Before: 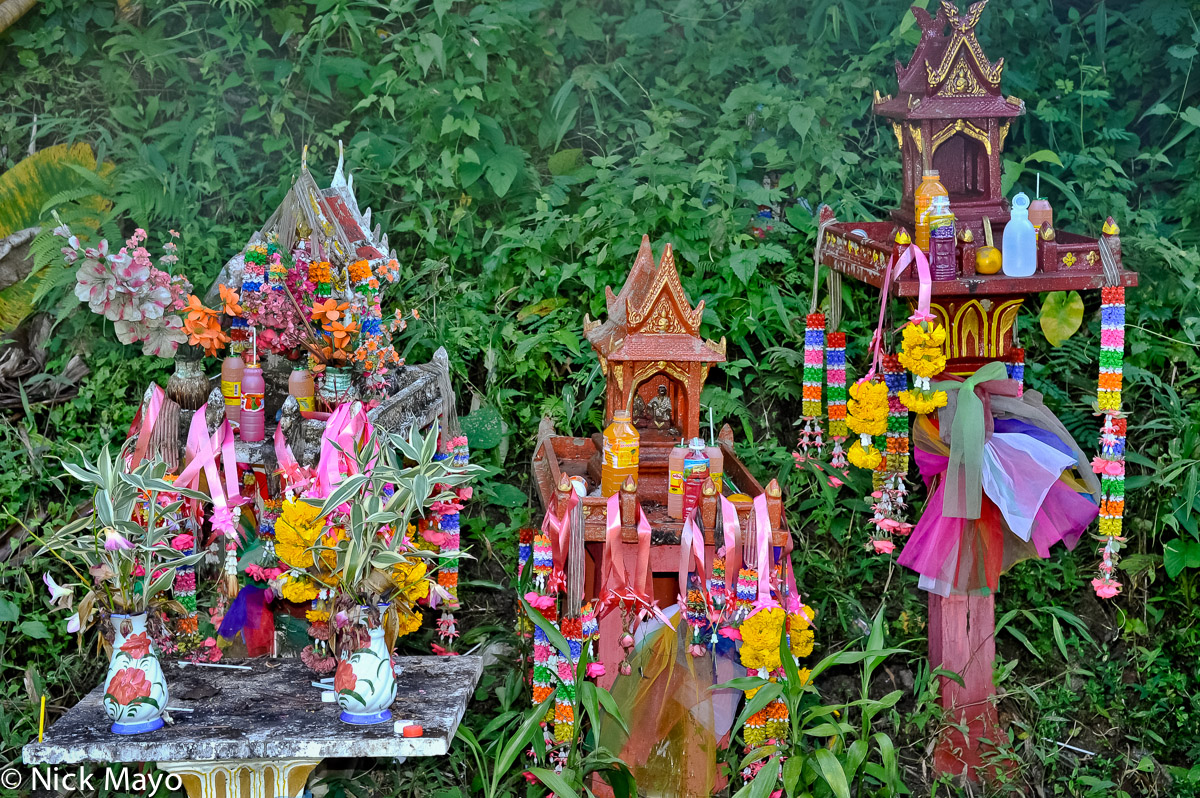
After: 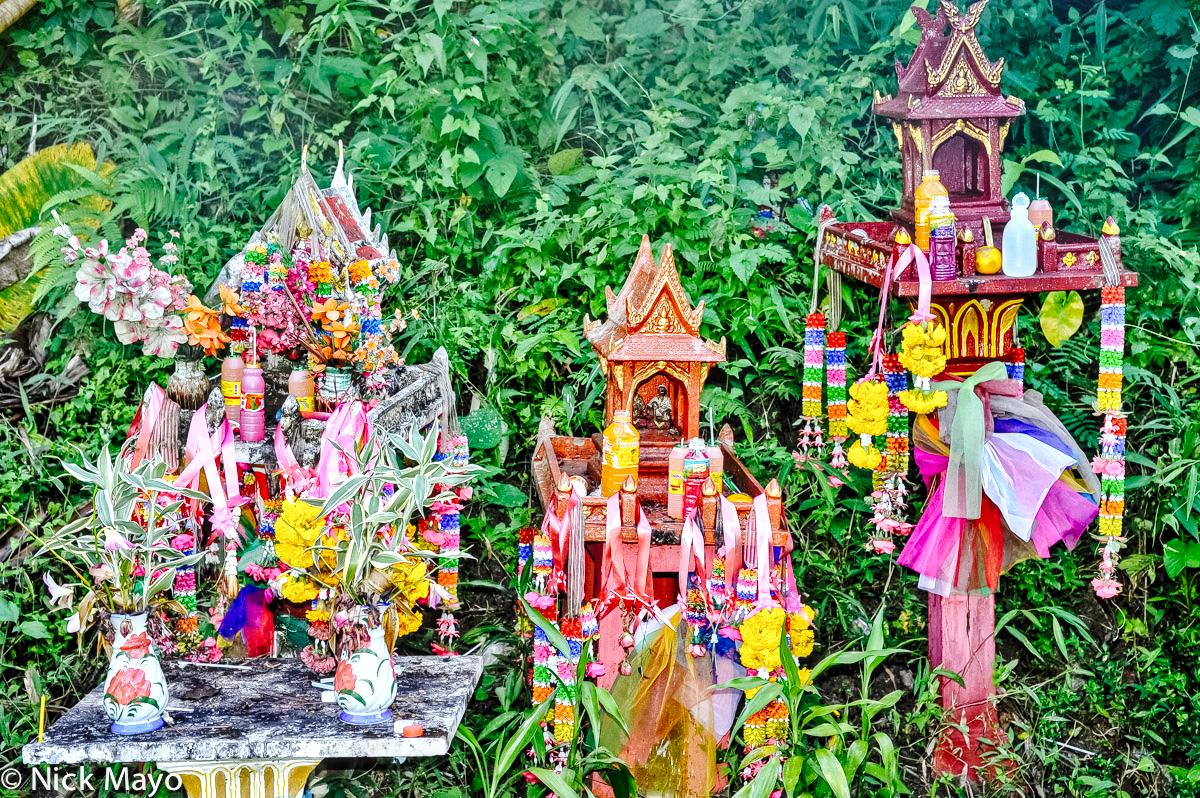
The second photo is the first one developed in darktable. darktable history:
base curve: curves: ch0 [(0, 0) (0.032, 0.037) (0.105, 0.228) (0.435, 0.76) (0.856, 0.983) (1, 1)], preserve colors none
local contrast: highlights 61%, detail 143%, midtone range 0.426
